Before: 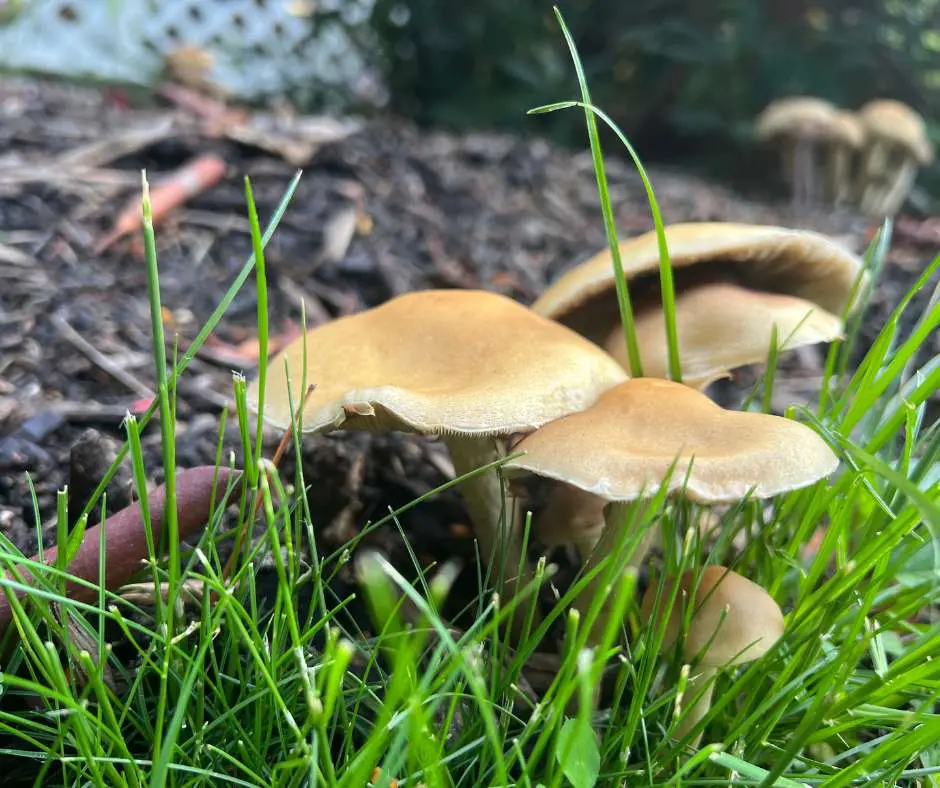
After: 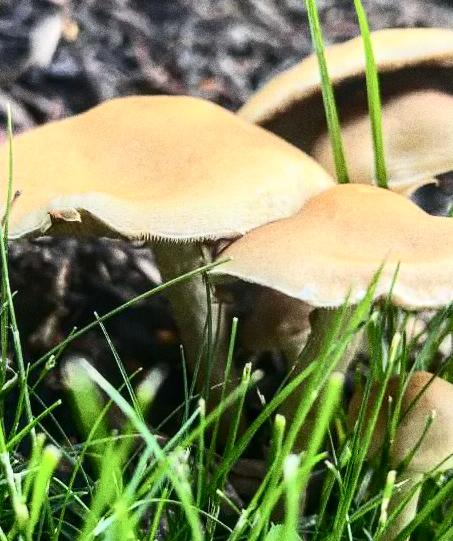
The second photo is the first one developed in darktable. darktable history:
grain: coarseness 0.09 ISO, strength 40%
contrast brightness saturation: contrast 0.39, brightness 0.1
crop: left 31.379%, top 24.658%, right 20.326%, bottom 6.628%
local contrast: on, module defaults
